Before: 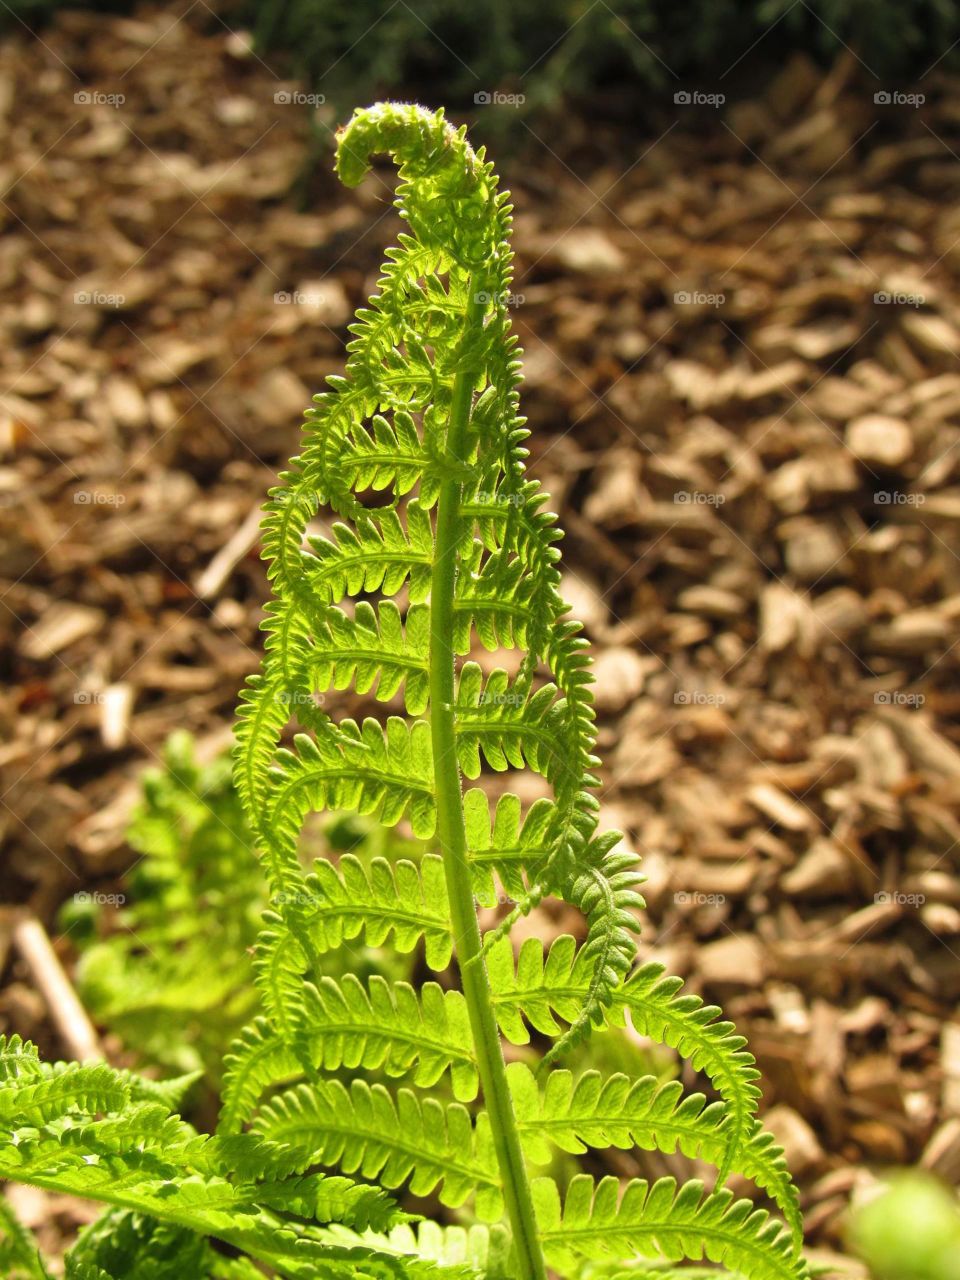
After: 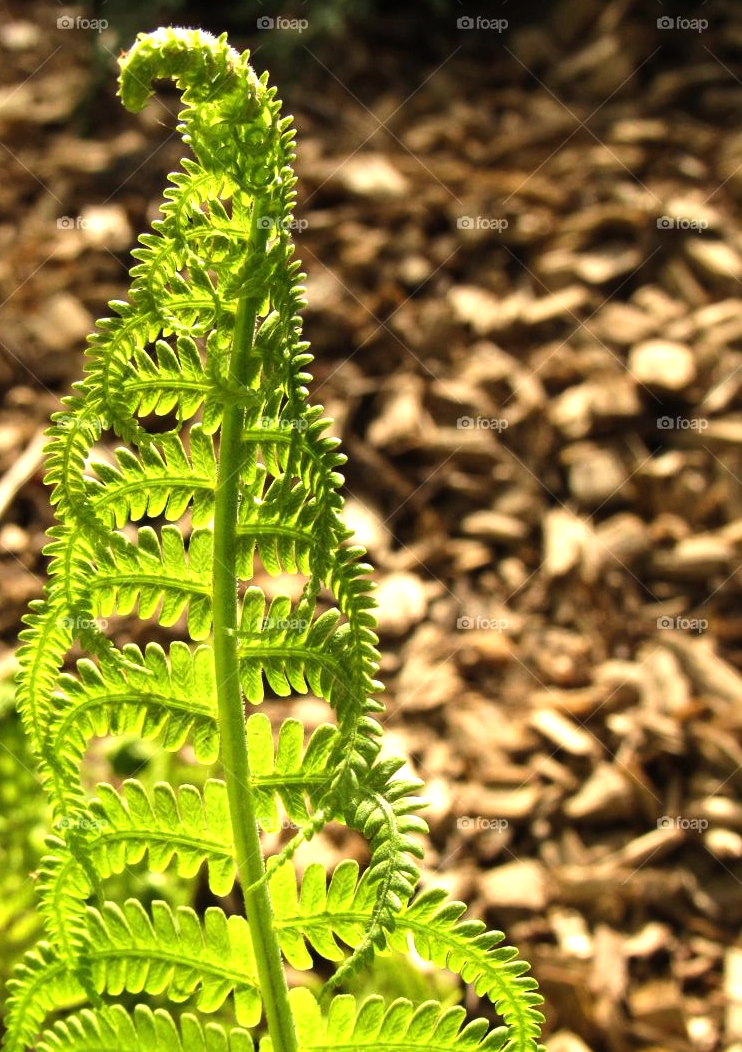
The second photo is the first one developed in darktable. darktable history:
tone equalizer: -8 EV -0.781 EV, -7 EV -0.712 EV, -6 EV -0.602 EV, -5 EV -0.4 EV, -3 EV 0.387 EV, -2 EV 0.6 EV, -1 EV 0.695 EV, +0 EV 0.739 EV, edges refinement/feathering 500, mask exposure compensation -1.57 EV, preserve details no
crop: left 22.681%, top 5.883%, bottom 11.883%
